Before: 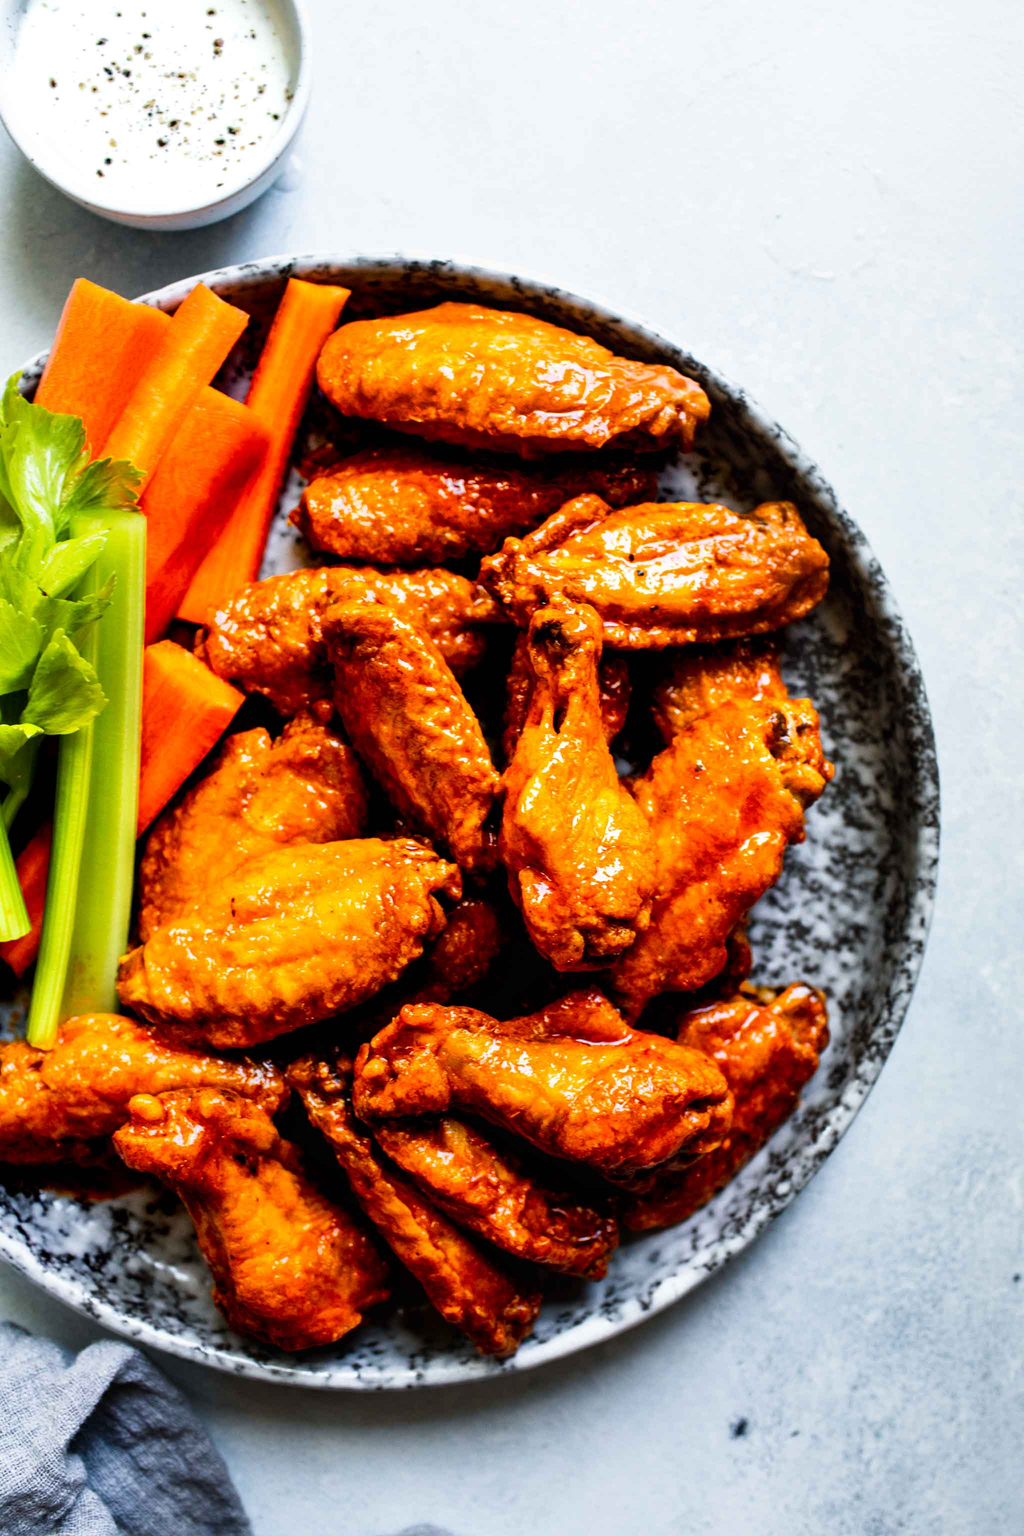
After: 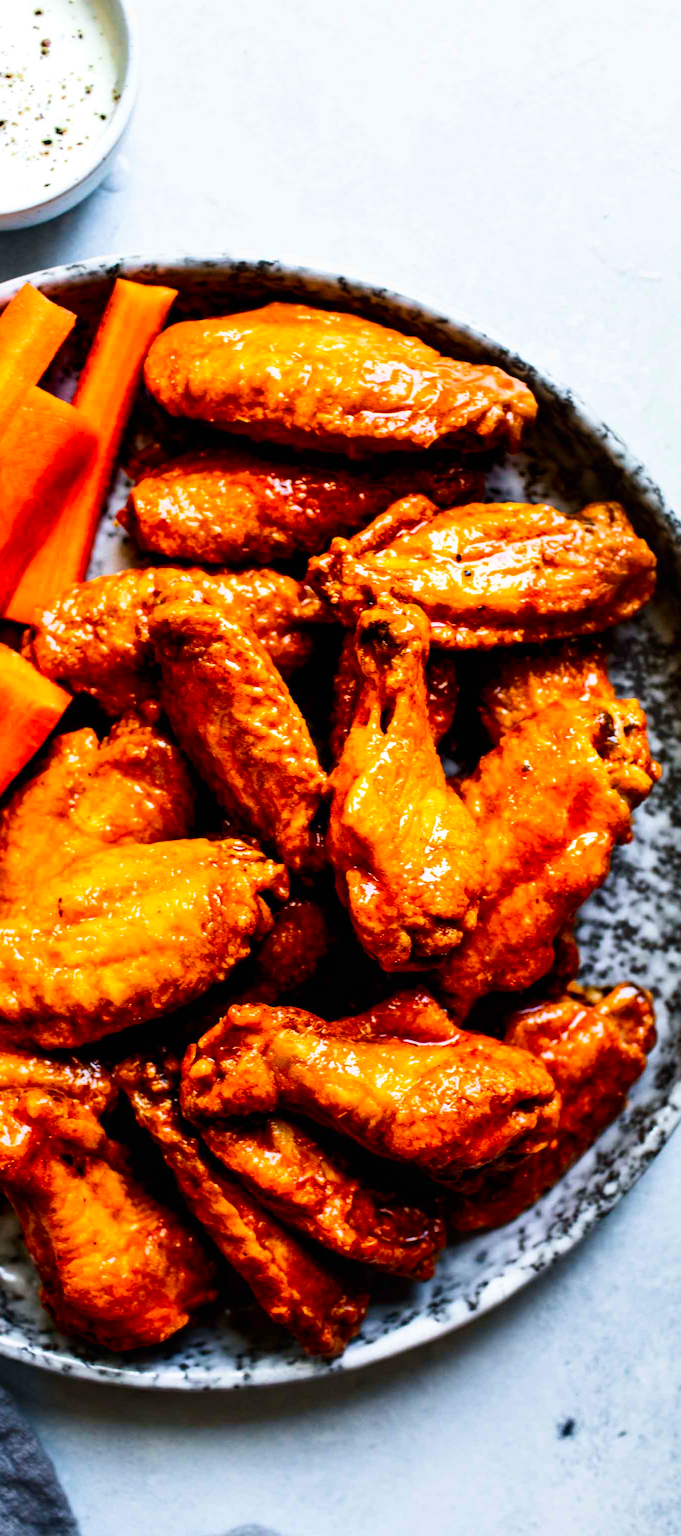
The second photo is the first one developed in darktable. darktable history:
velvia: on, module defaults
crop: left 16.899%, right 16.556%
contrast brightness saturation: contrast 0.15, brightness -0.01, saturation 0.1
